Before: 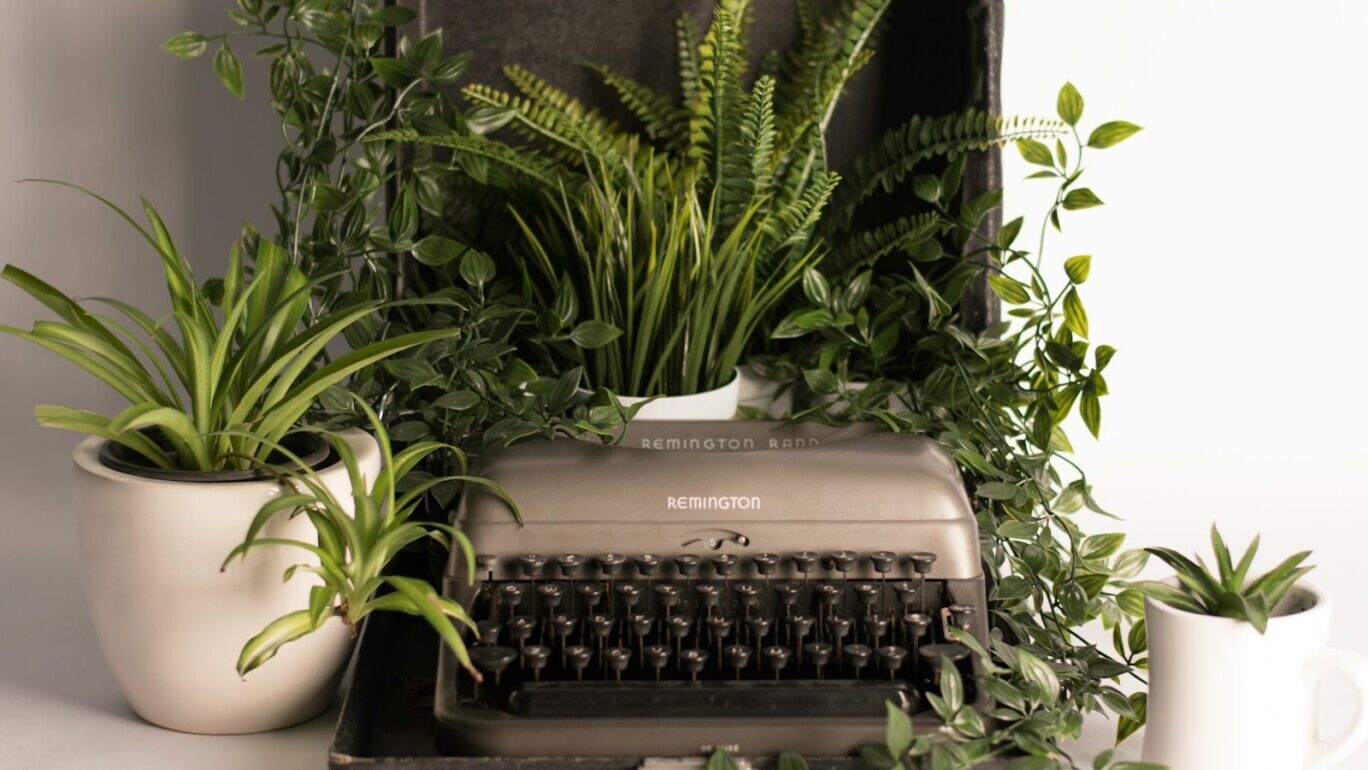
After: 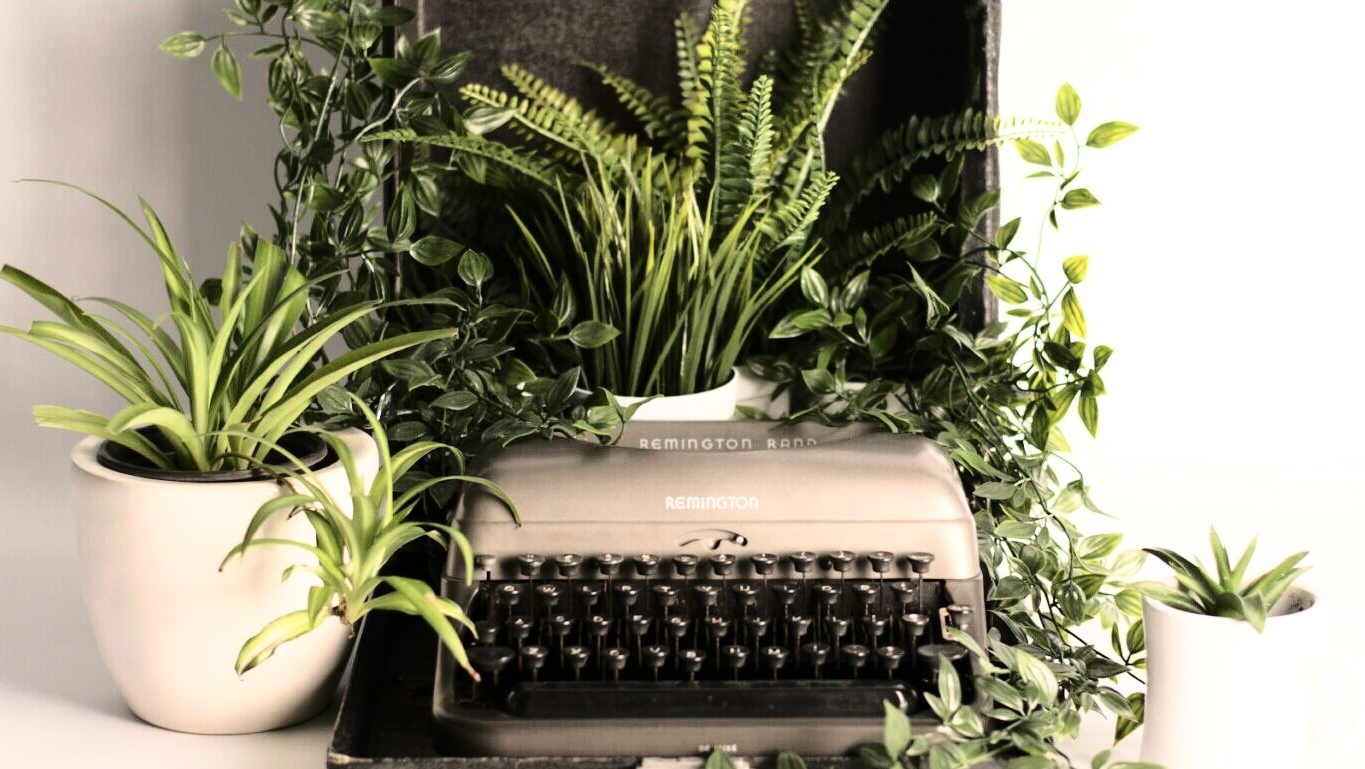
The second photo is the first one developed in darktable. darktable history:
crop and rotate: left 0.198%, bottom 0.01%
contrast brightness saturation: contrast 0.105, saturation -0.165
base curve: curves: ch0 [(0, 0) (0.028, 0.03) (0.105, 0.232) (0.387, 0.748) (0.754, 0.968) (1, 1)]
